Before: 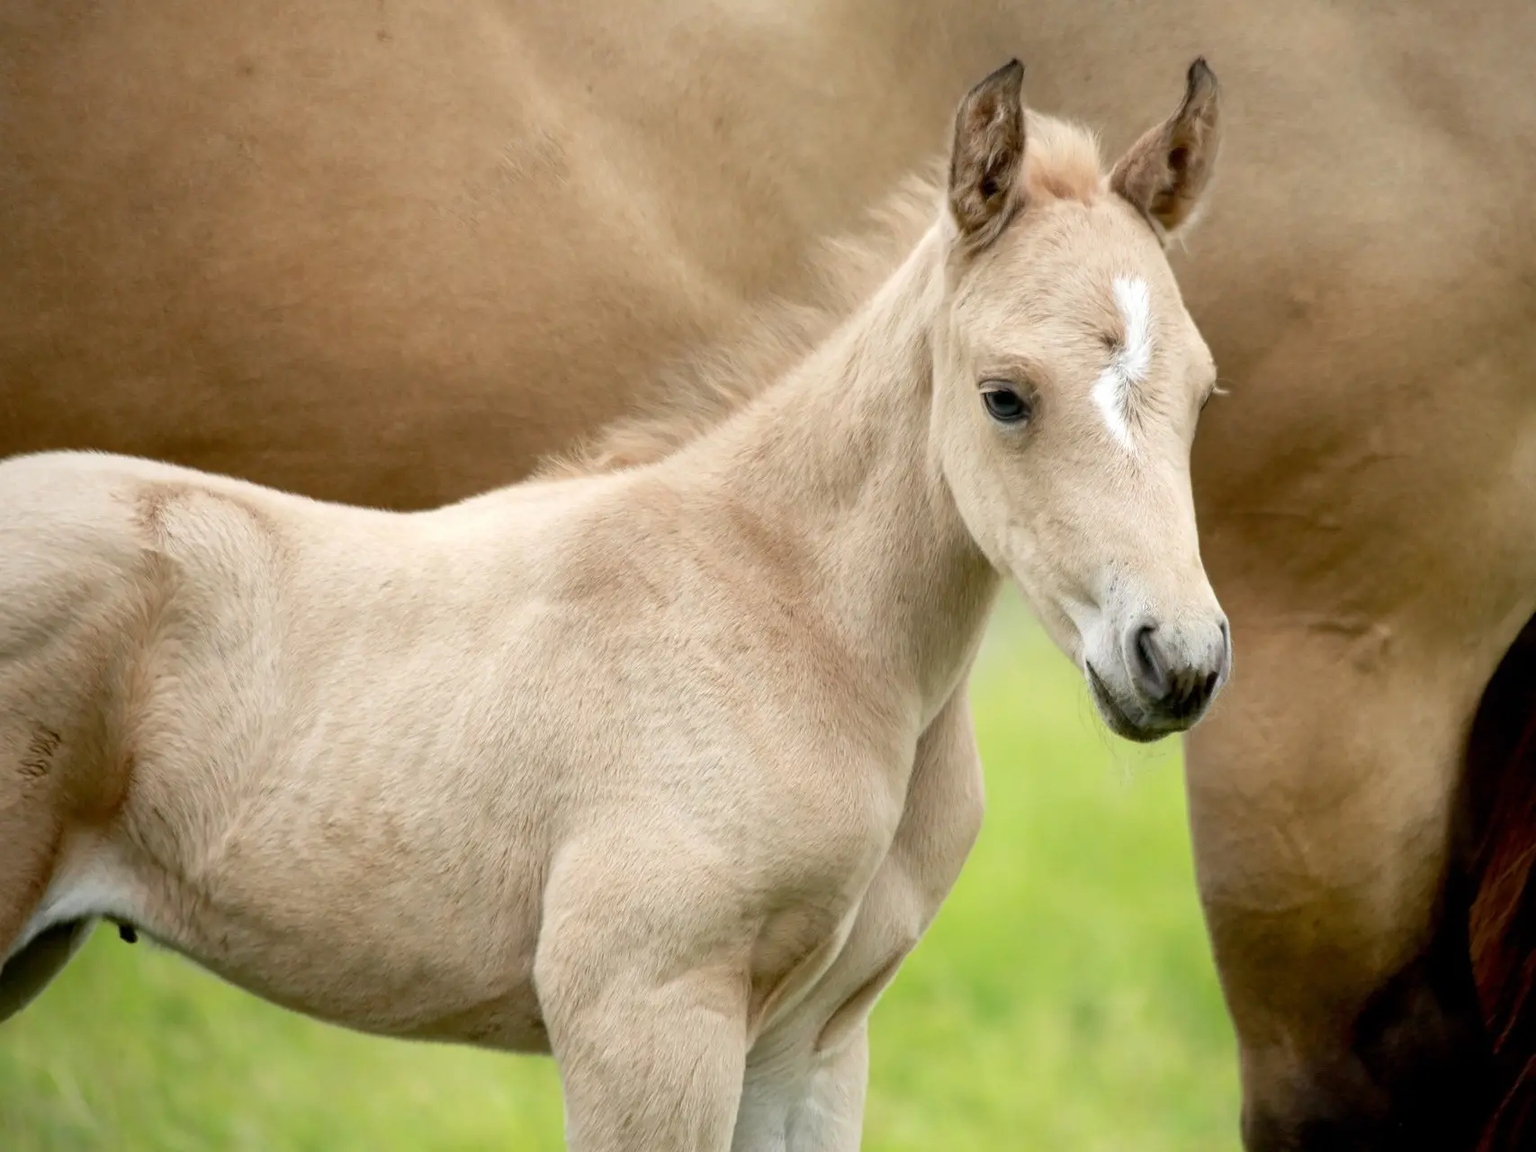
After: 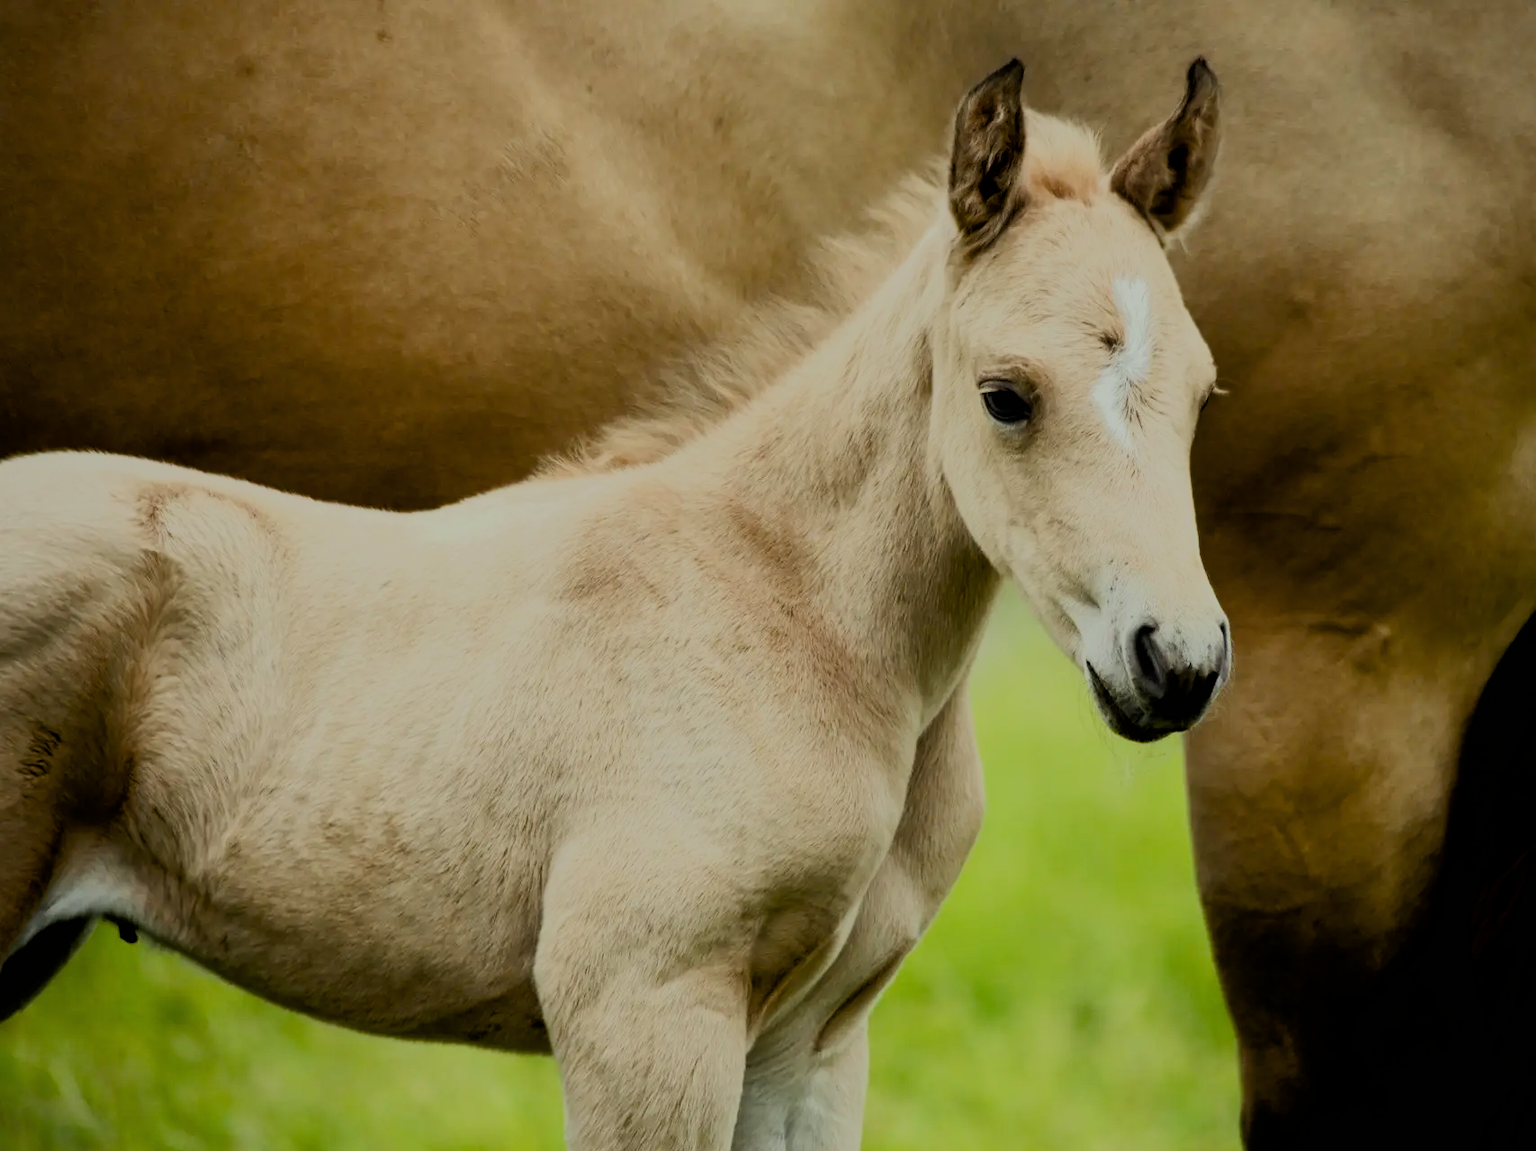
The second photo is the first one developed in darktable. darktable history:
filmic rgb: black relative exposure -5.02 EV, white relative exposure 3.99 EV, hardness 2.89, contrast 1.297, highlights saturation mix -30.51%
color balance rgb: perceptual saturation grading › global saturation 20%, perceptual saturation grading › highlights -24.97%, perceptual saturation grading › shadows 49.94%, global vibrance 20%
exposure: exposure 1.066 EV, compensate highlight preservation false
color correction: highlights a* -4.52, highlights b* 5.06, saturation 0.946
tone equalizer: -8 EV -1.97 EV, -7 EV -1.99 EV, -6 EV -1.99 EV, -5 EV -1.98 EV, -4 EV -1.97 EV, -3 EV -1.97 EV, -2 EV -1.98 EV, -1 EV -1.63 EV, +0 EV -1.98 EV, edges refinement/feathering 500, mask exposure compensation -1.57 EV, preserve details no
